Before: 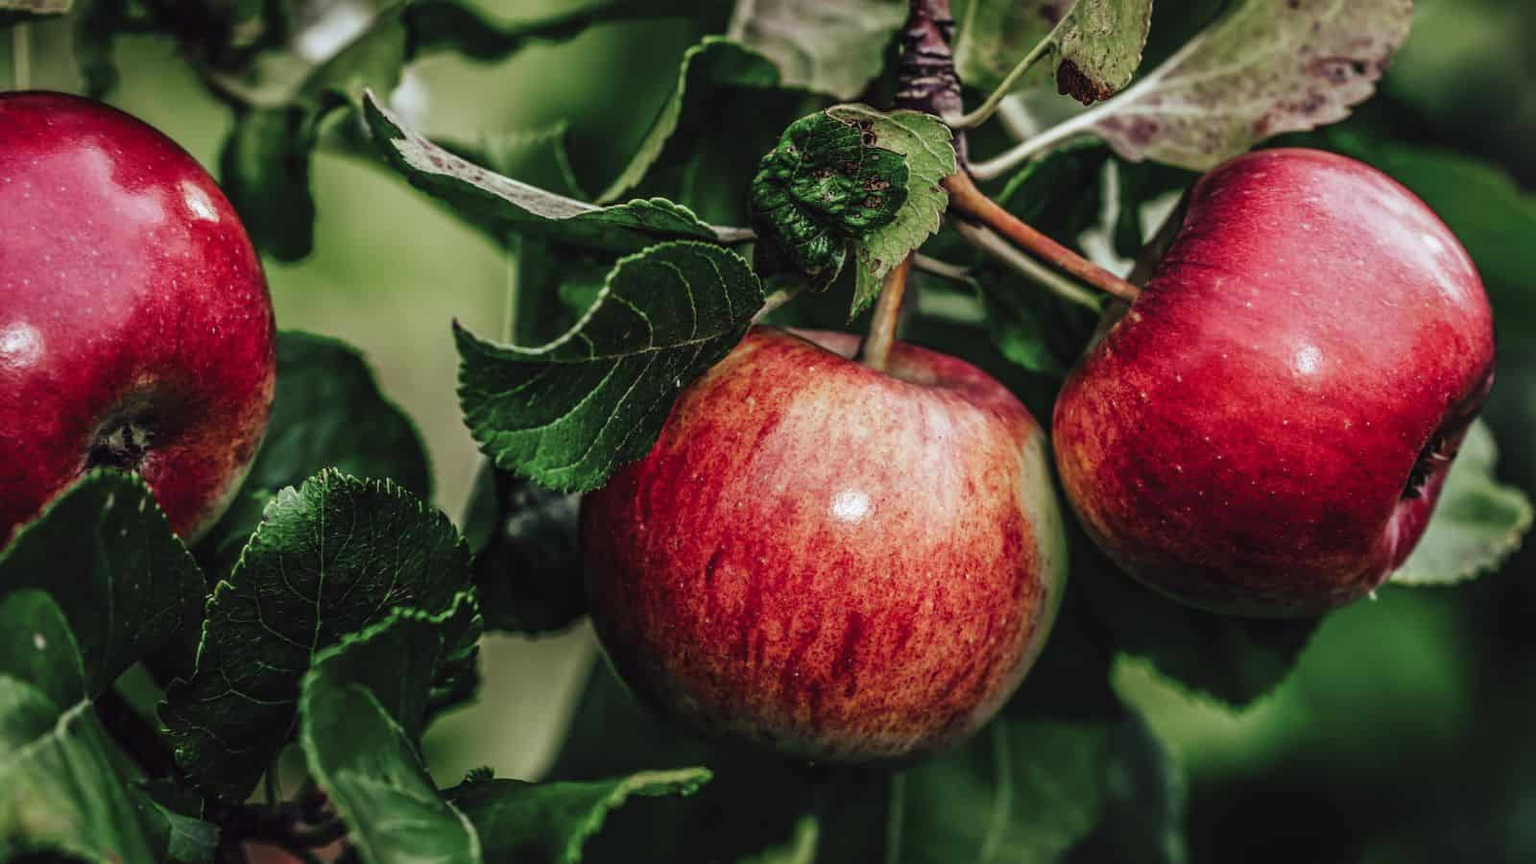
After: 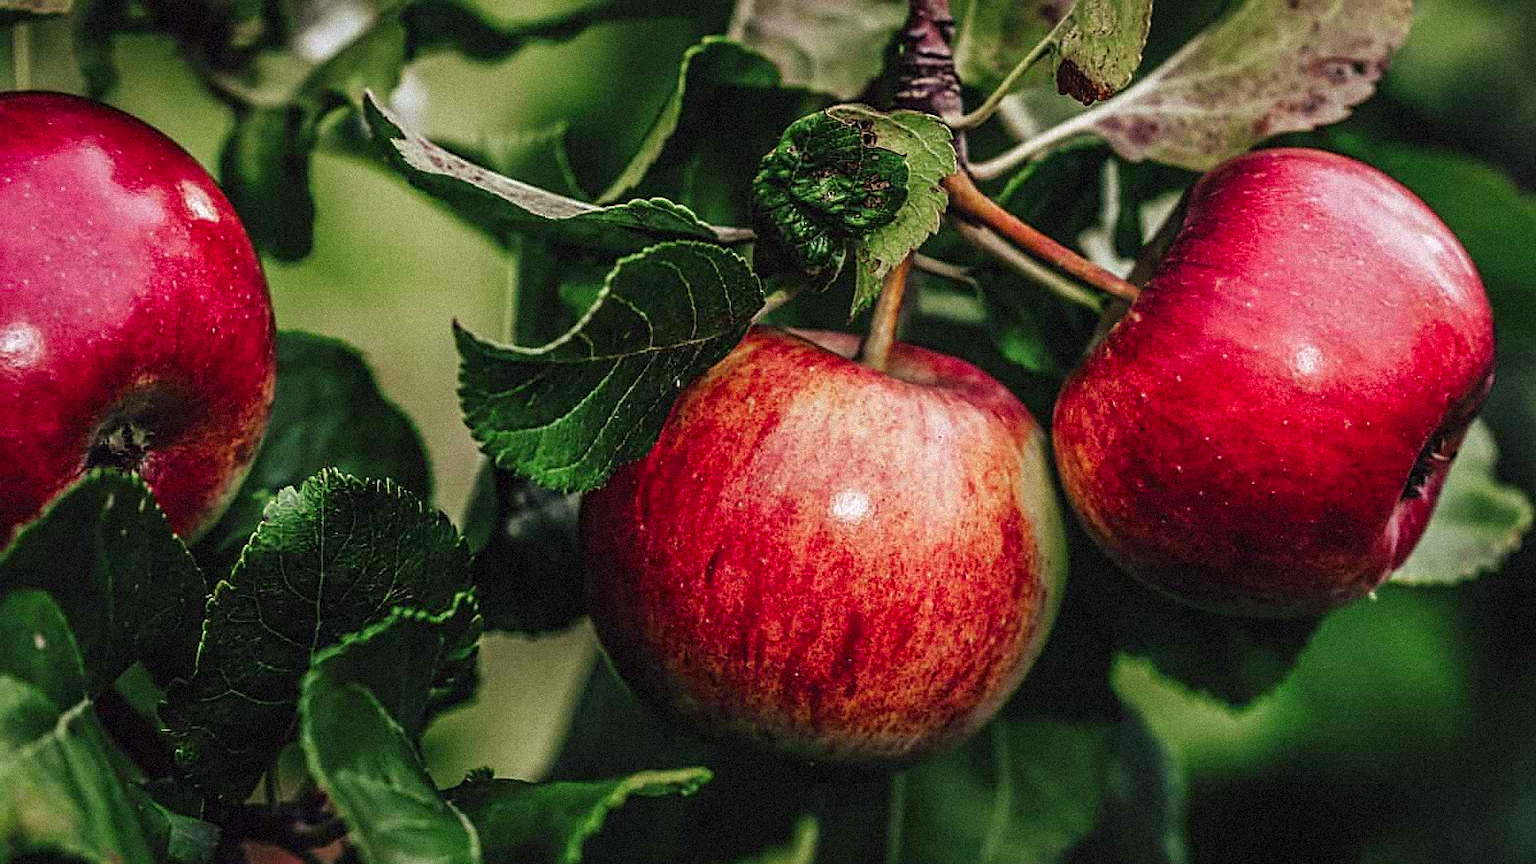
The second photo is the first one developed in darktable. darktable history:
grain: strength 35%, mid-tones bias 0%
color correction: highlights a* 3.22, highlights b* 1.93, saturation 1.19
sharpen: on, module defaults
